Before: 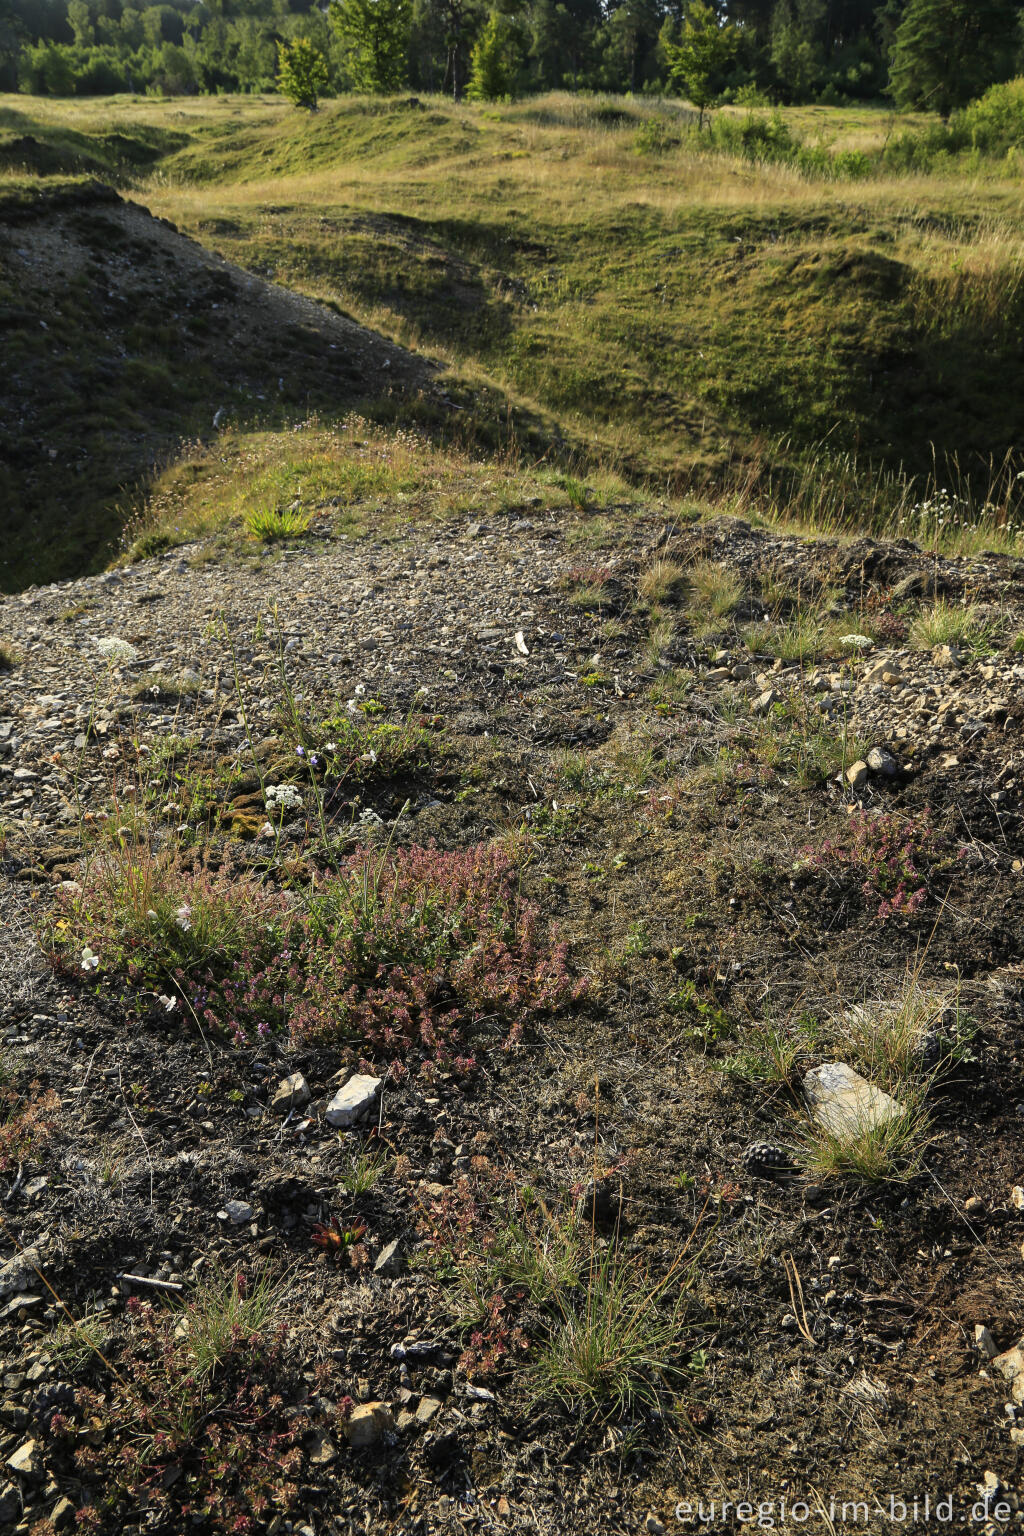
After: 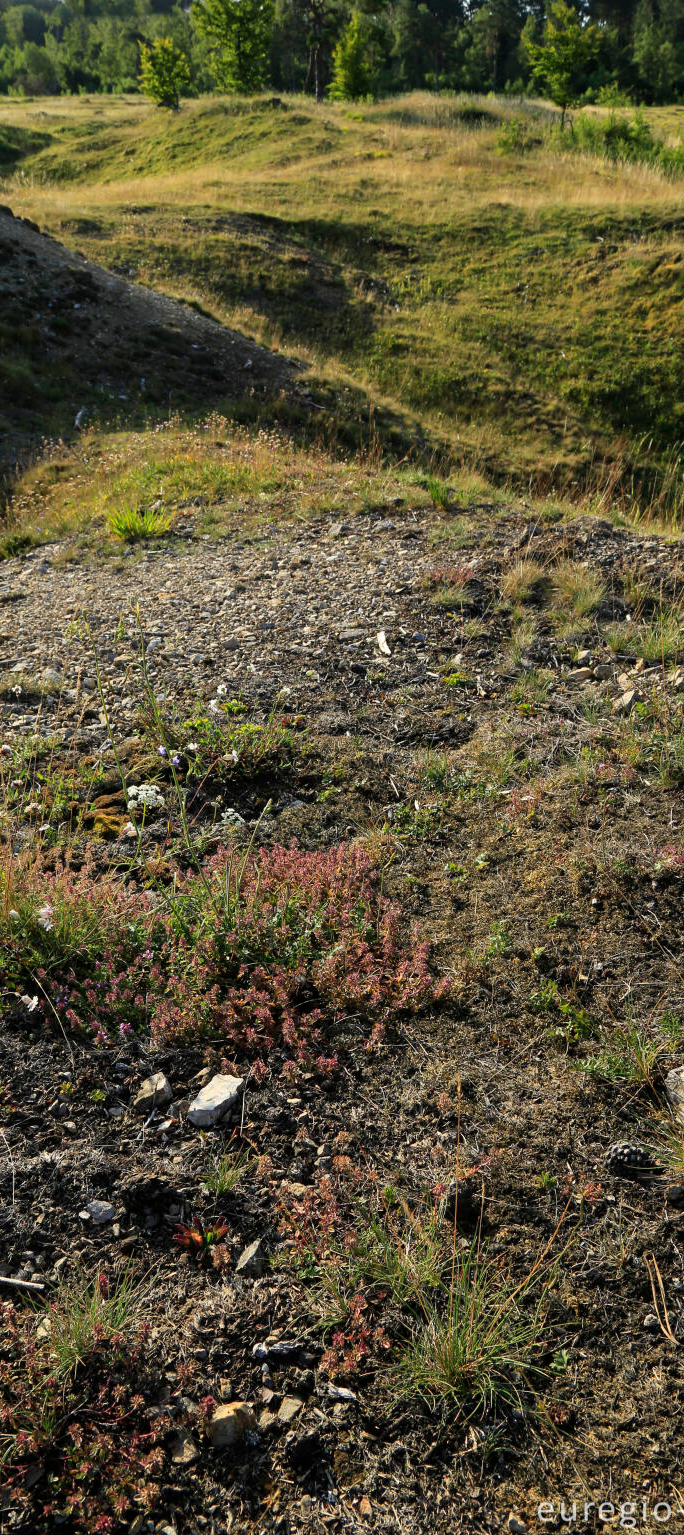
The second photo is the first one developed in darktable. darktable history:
crop and rotate: left 13.507%, right 19.673%
